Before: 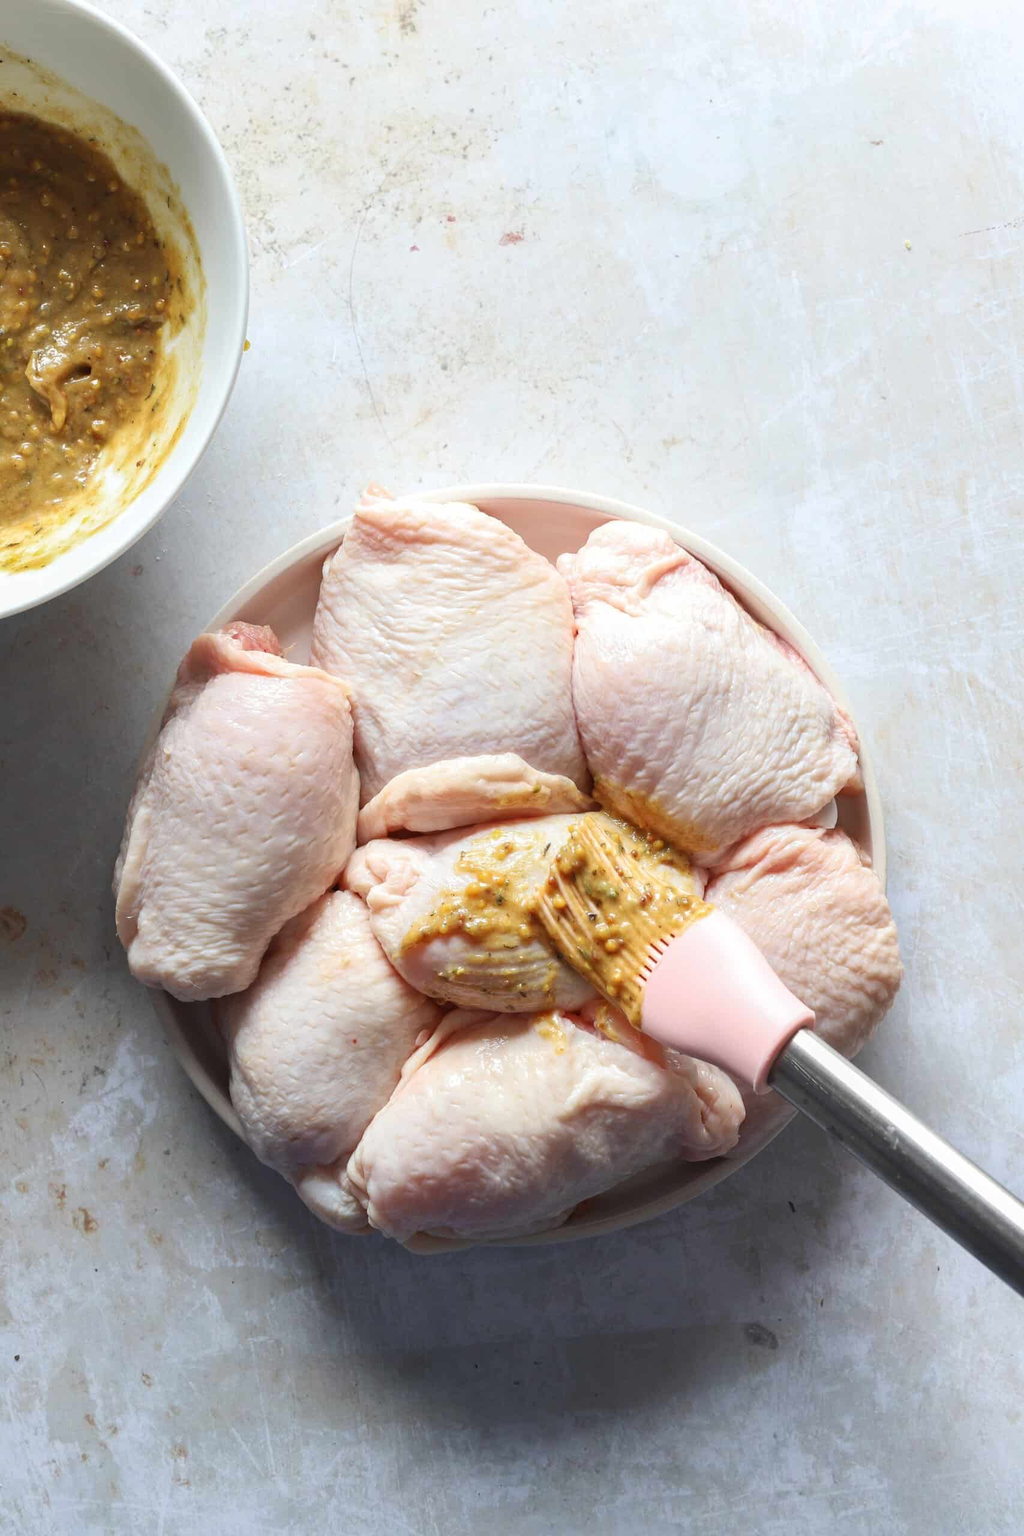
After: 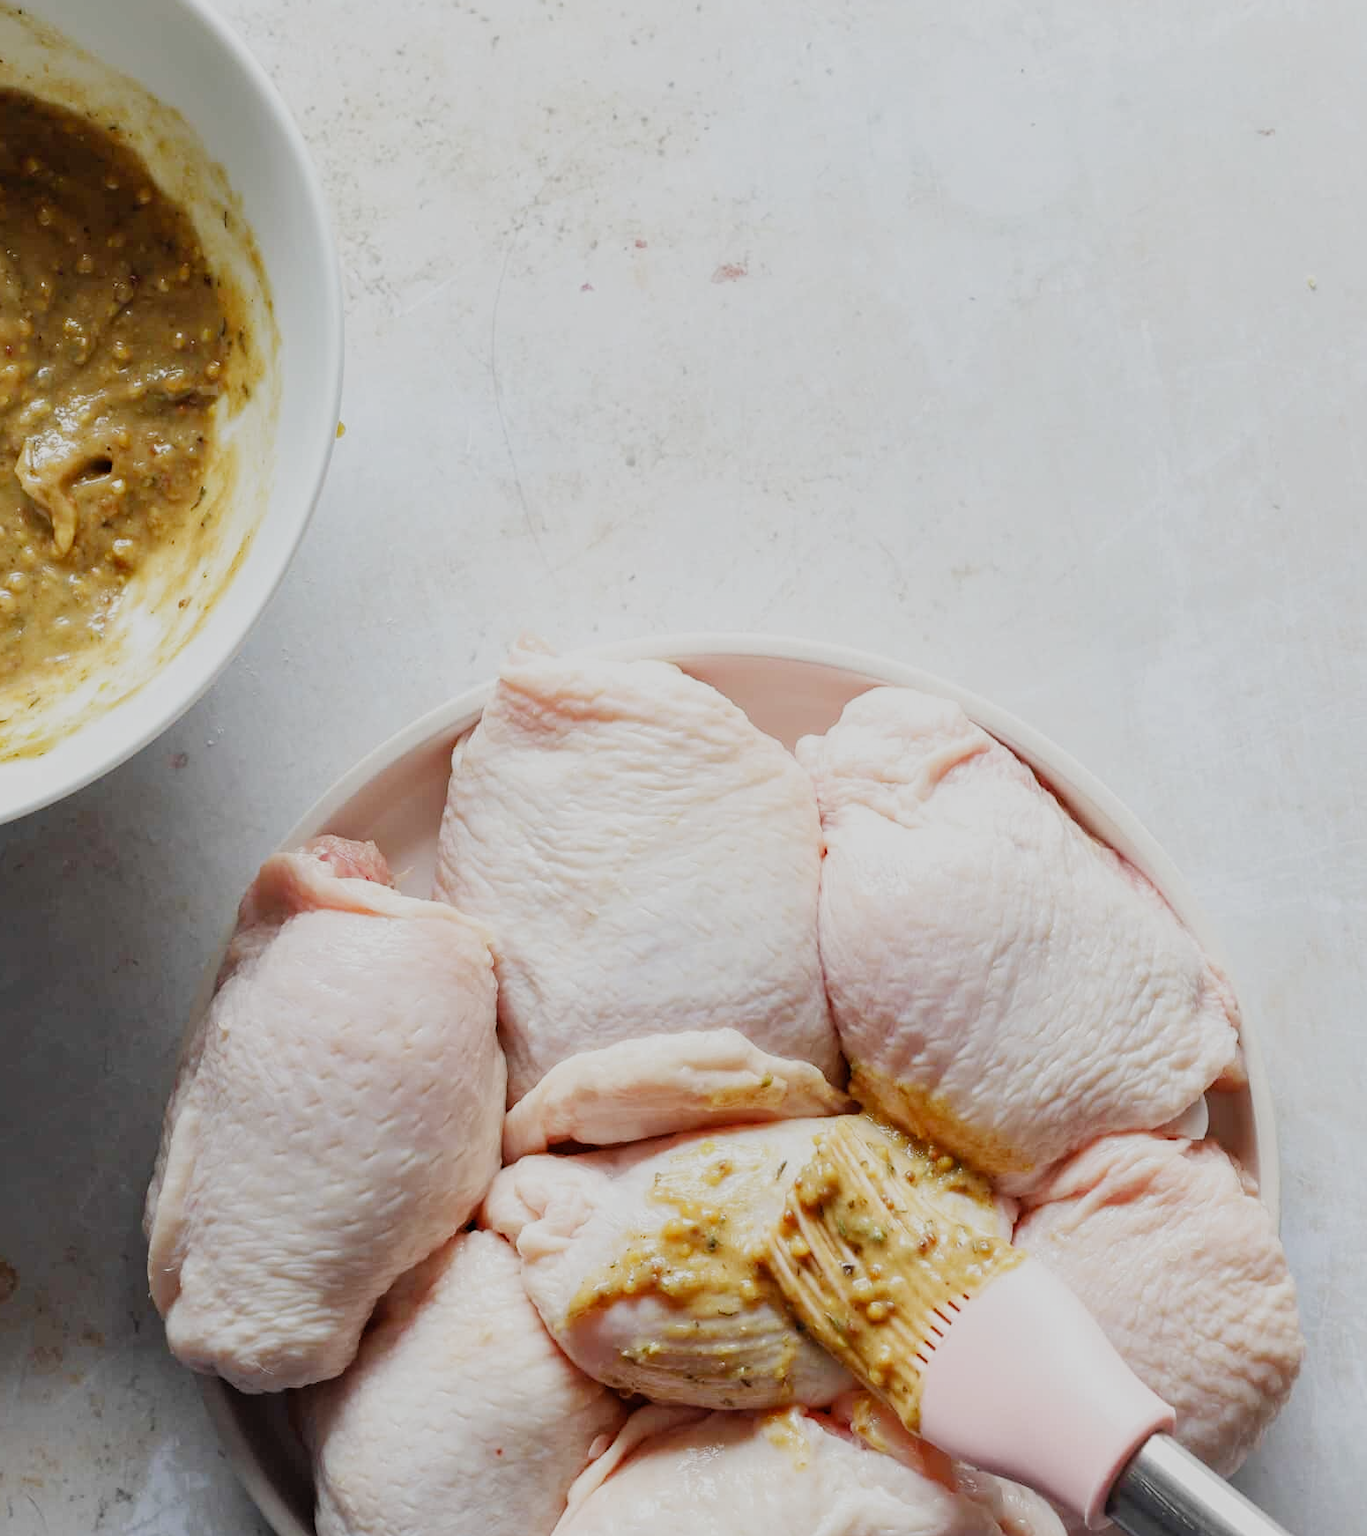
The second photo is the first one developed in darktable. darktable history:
crop: left 1.518%, top 3.464%, right 7.558%, bottom 28.431%
filmic rgb: black relative exposure -7.65 EV, white relative exposure 4.56 EV, hardness 3.61, add noise in highlights 0, preserve chrominance no, color science v3 (2019), use custom middle-gray values true, contrast in highlights soft
